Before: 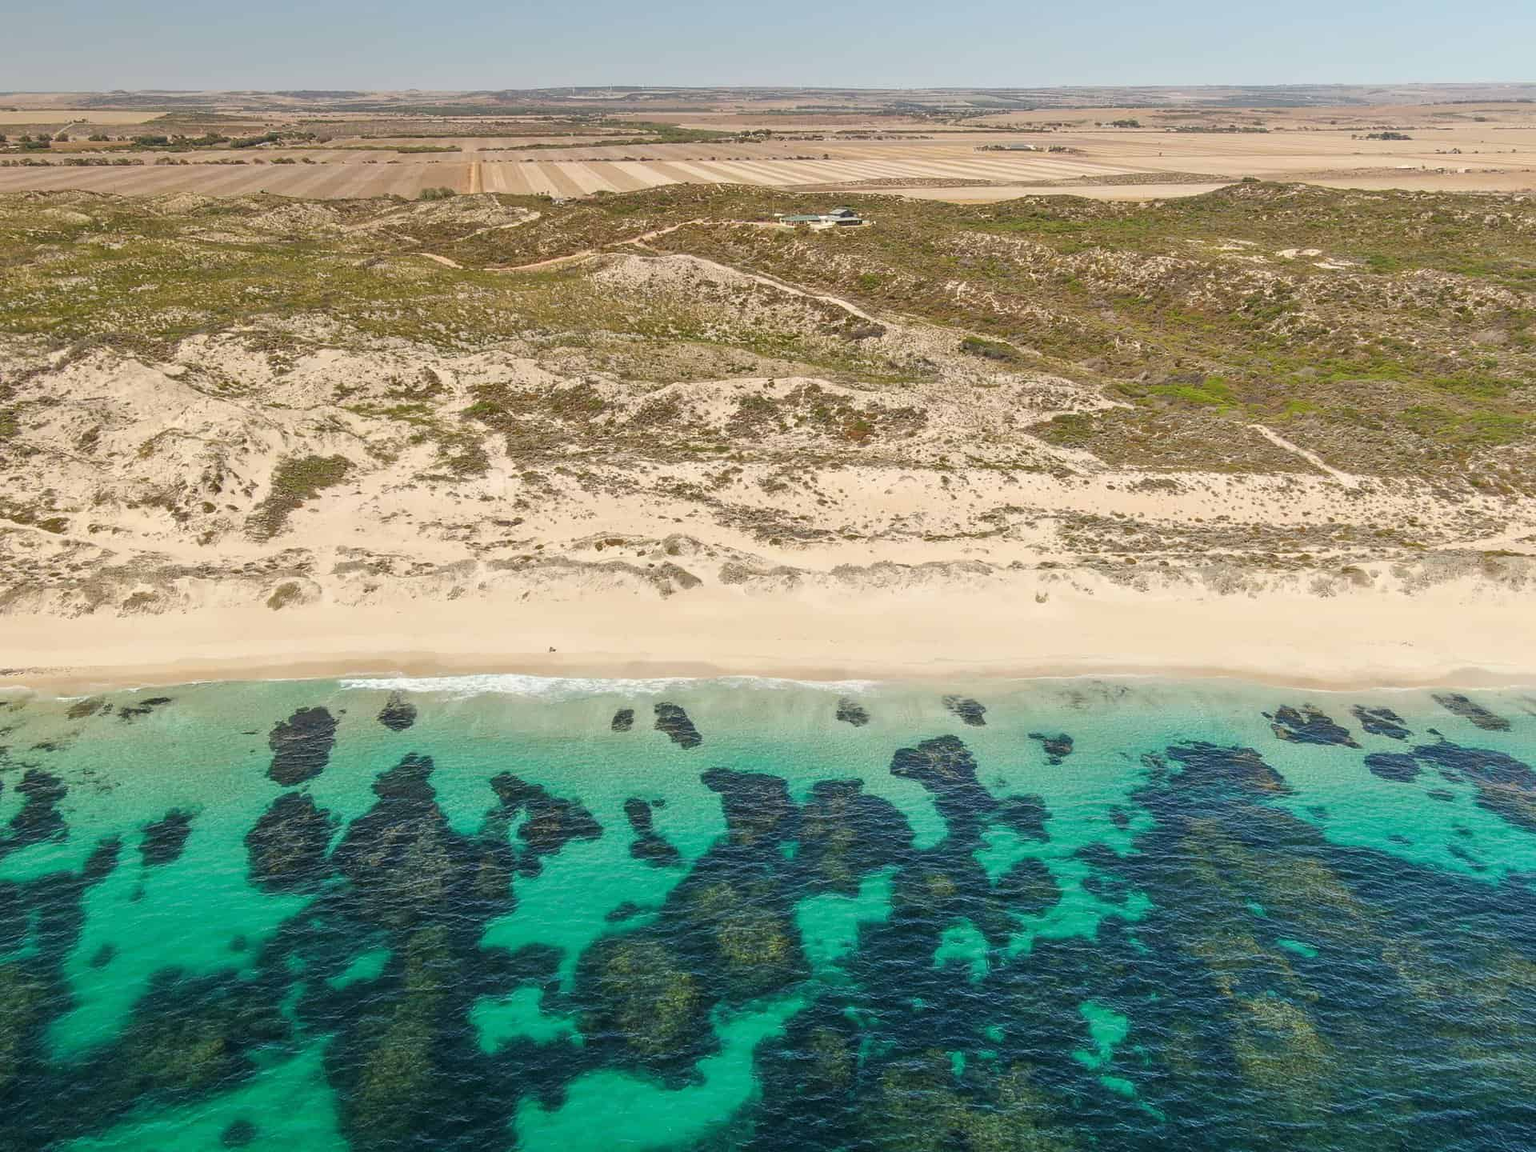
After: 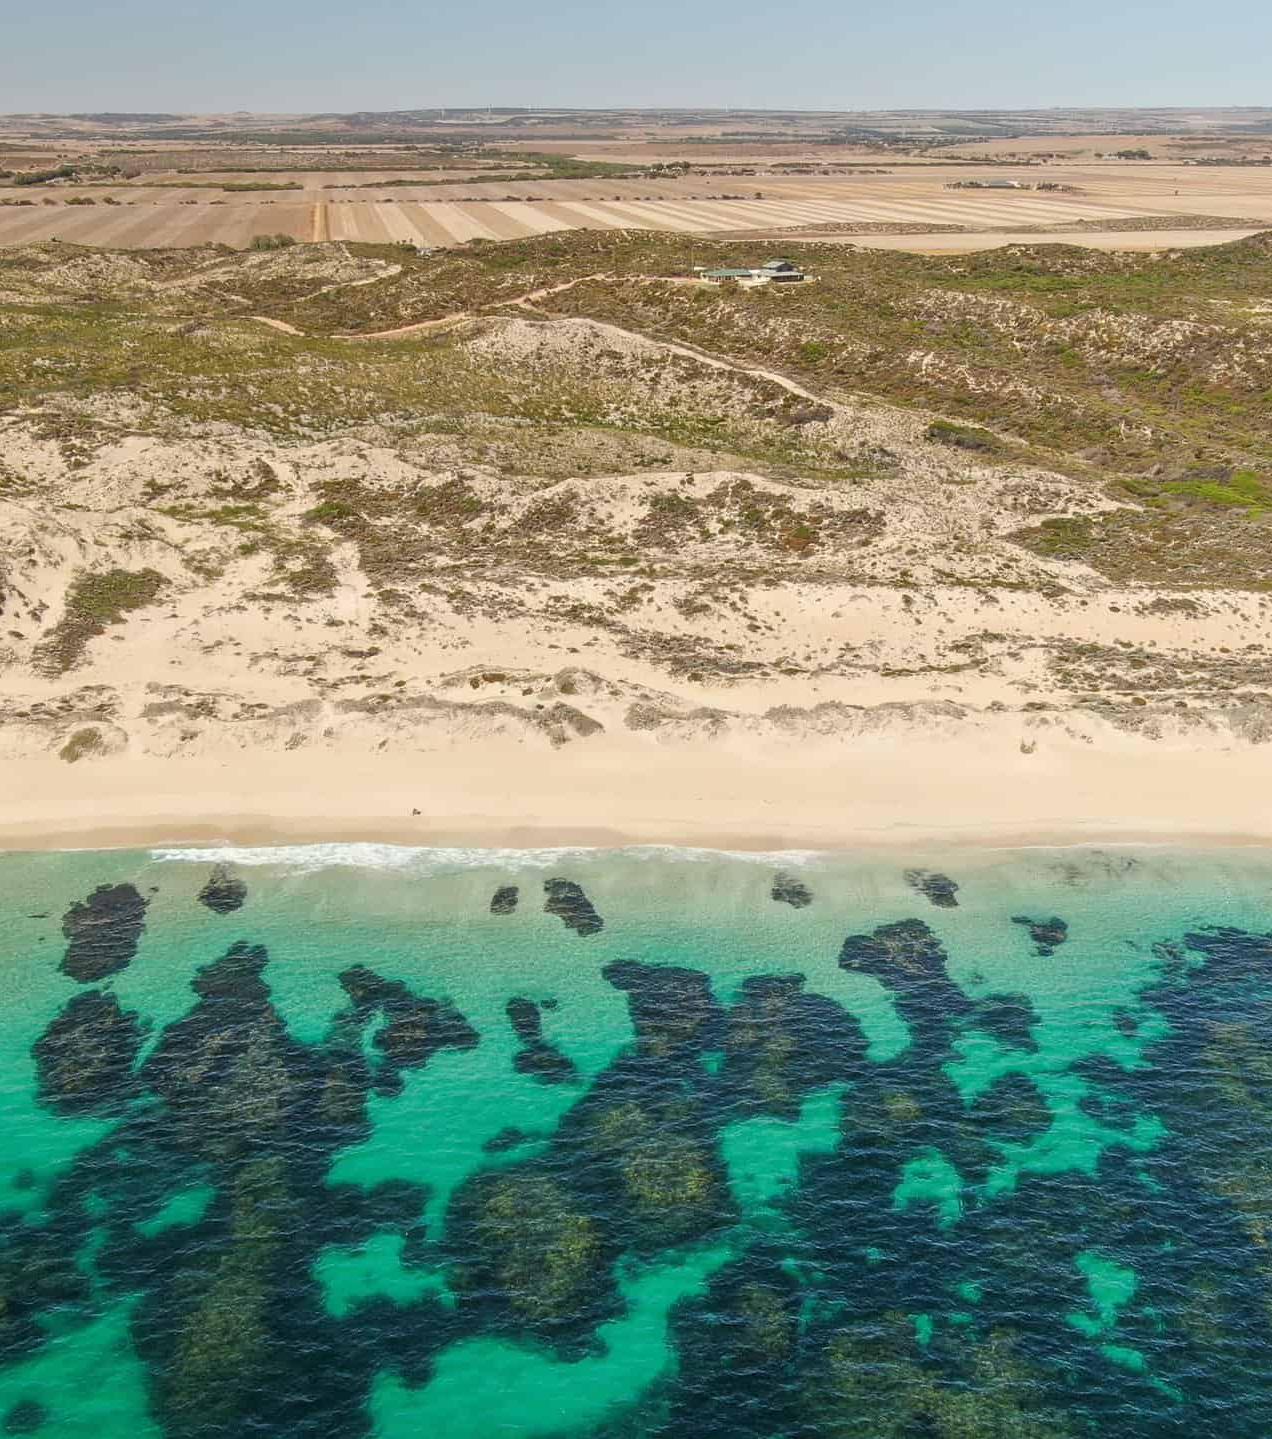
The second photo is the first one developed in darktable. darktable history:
crop and rotate: left 14.297%, right 19.402%
